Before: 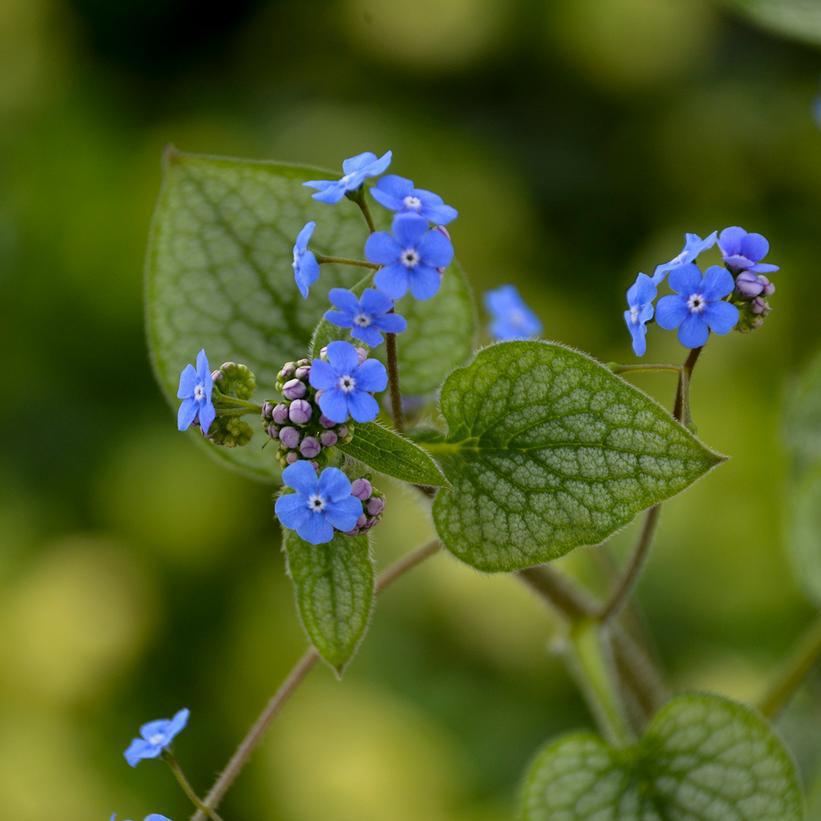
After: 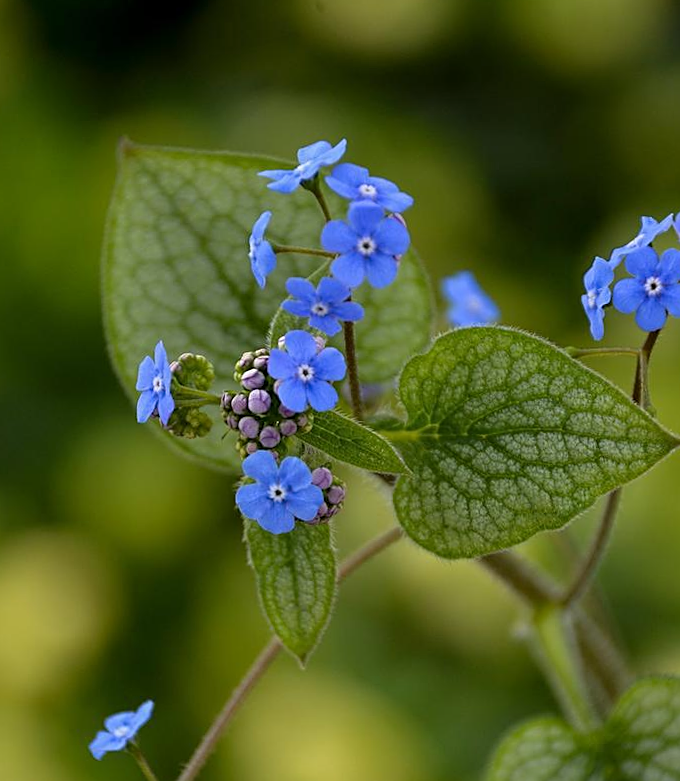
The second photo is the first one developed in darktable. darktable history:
color contrast: green-magenta contrast 0.96
crop and rotate: angle 1°, left 4.281%, top 0.642%, right 11.383%, bottom 2.486%
sharpen: on, module defaults
